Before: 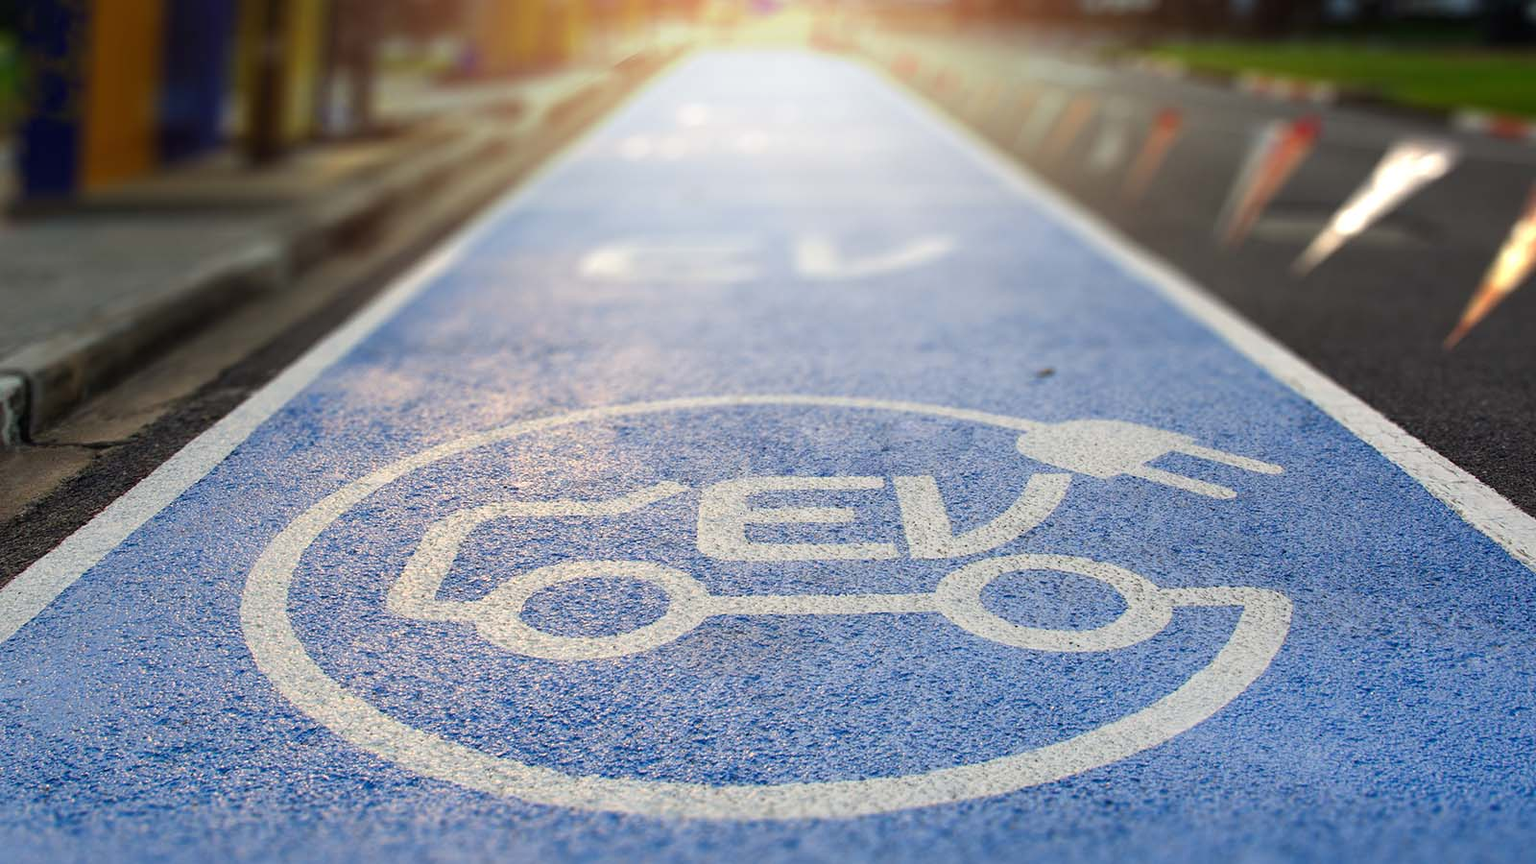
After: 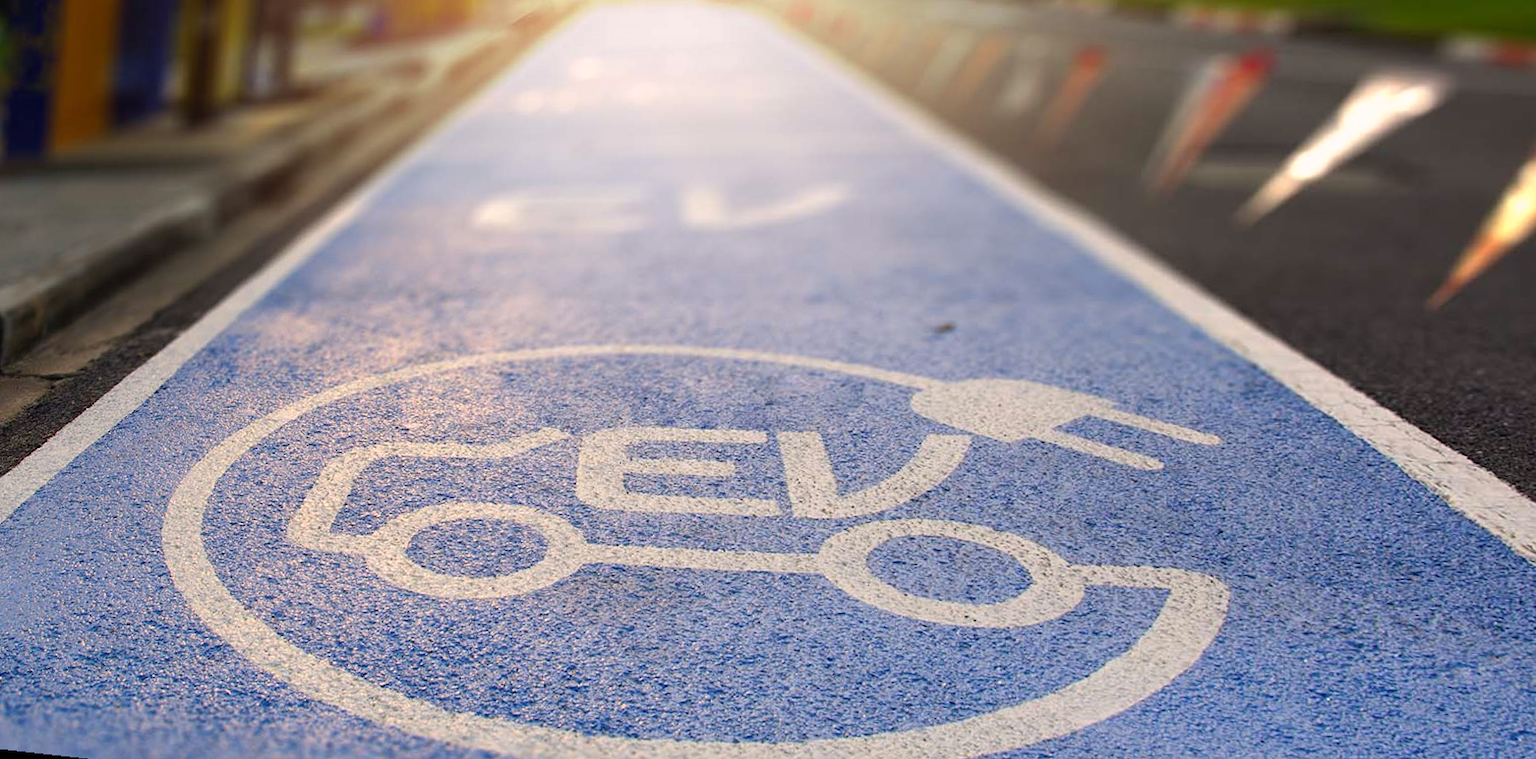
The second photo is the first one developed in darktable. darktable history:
rotate and perspective: rotation 1.69°, lens shift (vertical) -0.023, lens shift (horizontal) -0.291, crop left 0.025, crop right 0.988, crop top 0.092, crop bottom 0.842
color correction: highlights a* 5.81, highlights b* 4.84
